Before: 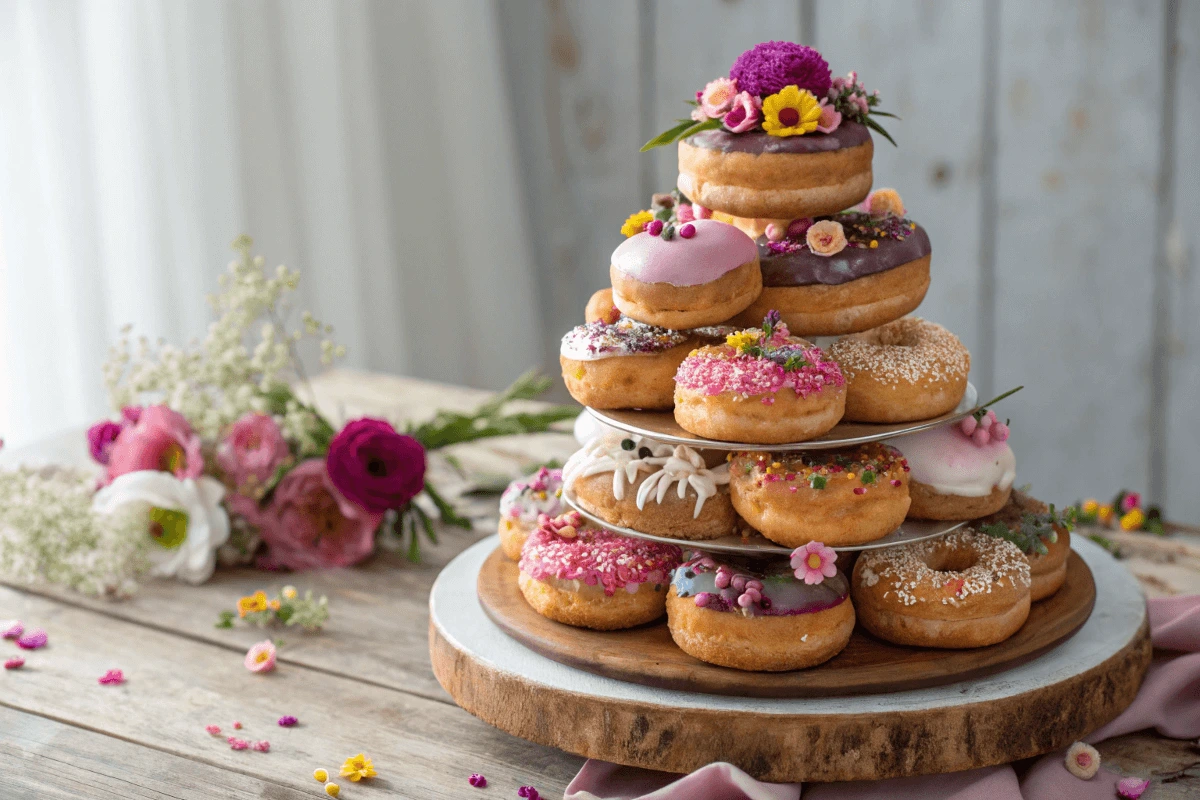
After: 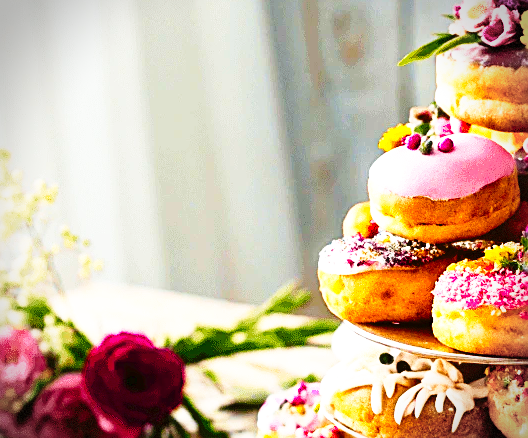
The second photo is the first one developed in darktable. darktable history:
exposure: exposure 0.375 EV, compensate highlight preservation false
velvia: strength 15%
crop: left 20.248%, top 10.86%, right 35.675%, bottom 34.321%
tone curve: curves: ch0 [(0, 0) (0.003, 0.03) (0.011, 0.022) (0.025, 0.018) (0.044, 0.031) (0.069, 0.035) (0.1, 0.04) (0.136, 0.046) (0.177, 0.063) (0.224, 0.087) (0.277, 0.15) (0.335, 0.252) (0.399, 0.354) (0.468, 0.475) (0.543, 0.602) (0.623, 0.73) (0.709, 0.856) (0.801, 0.945) (0.898, 0.987) (1, 1)], preserve colors none
contrast brightness saturation: contrast 0.15, brightness -0.01, saturation 0.1
sharpen: on, module defaults
color balance rgb: perceptual saturation grading › global saturation 20%, perceptual saturation grading › highlights -25%, perceptual saturation grading › shadows 25%, global vibrance 50%
vignetting: dithering 8-bit output, unbound false
